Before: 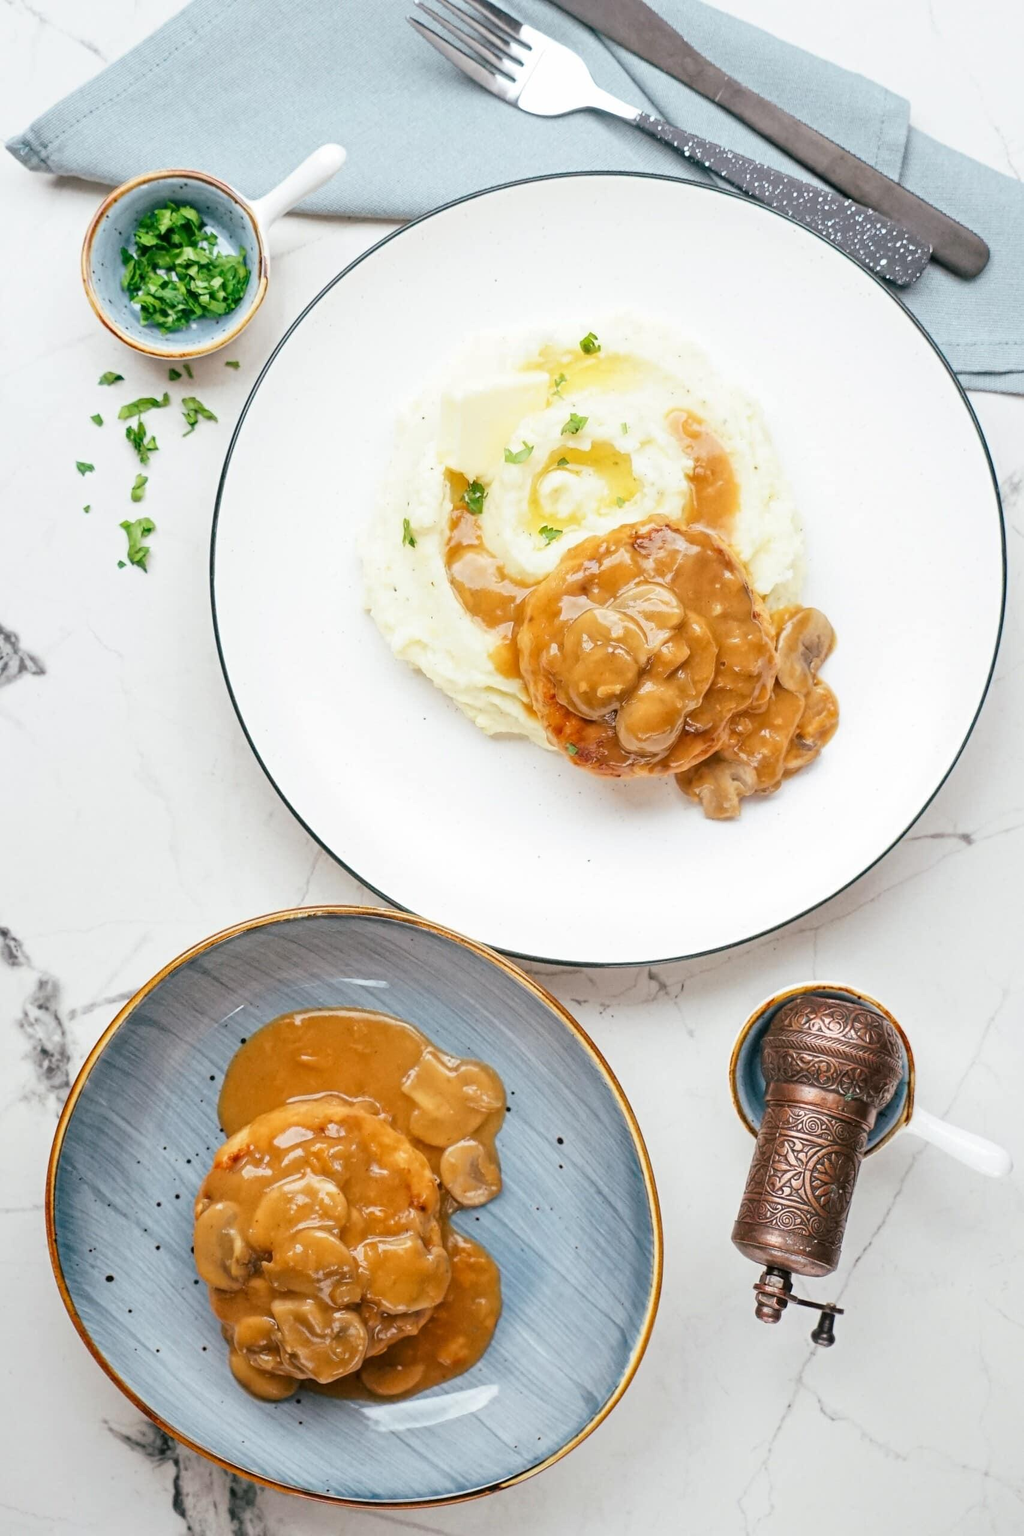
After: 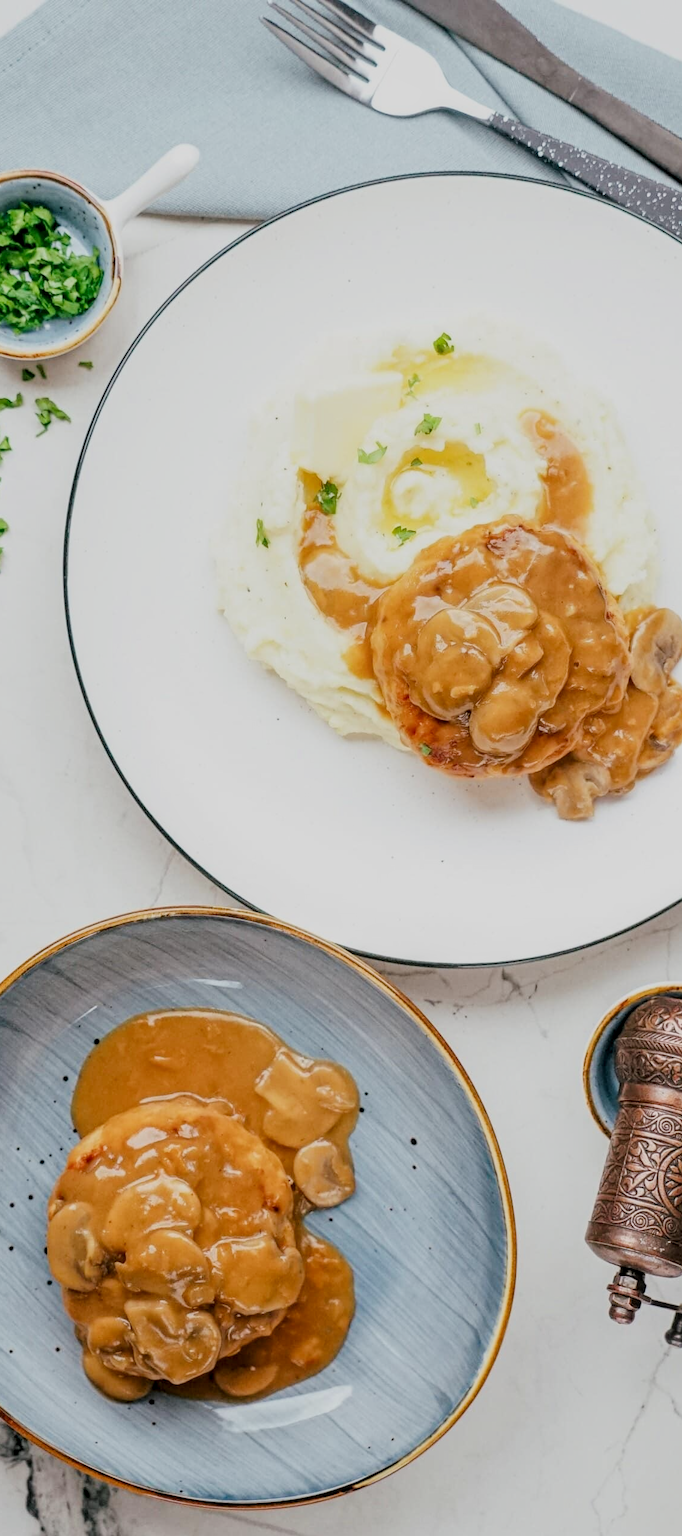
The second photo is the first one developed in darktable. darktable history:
local contrast: on, module defaults
crop and rotate: left 14.379%, right 18.971%
filmic rgb: black relative exposure -7.65 EV, white relative exposure 4.56 EV, hardness 3.61
